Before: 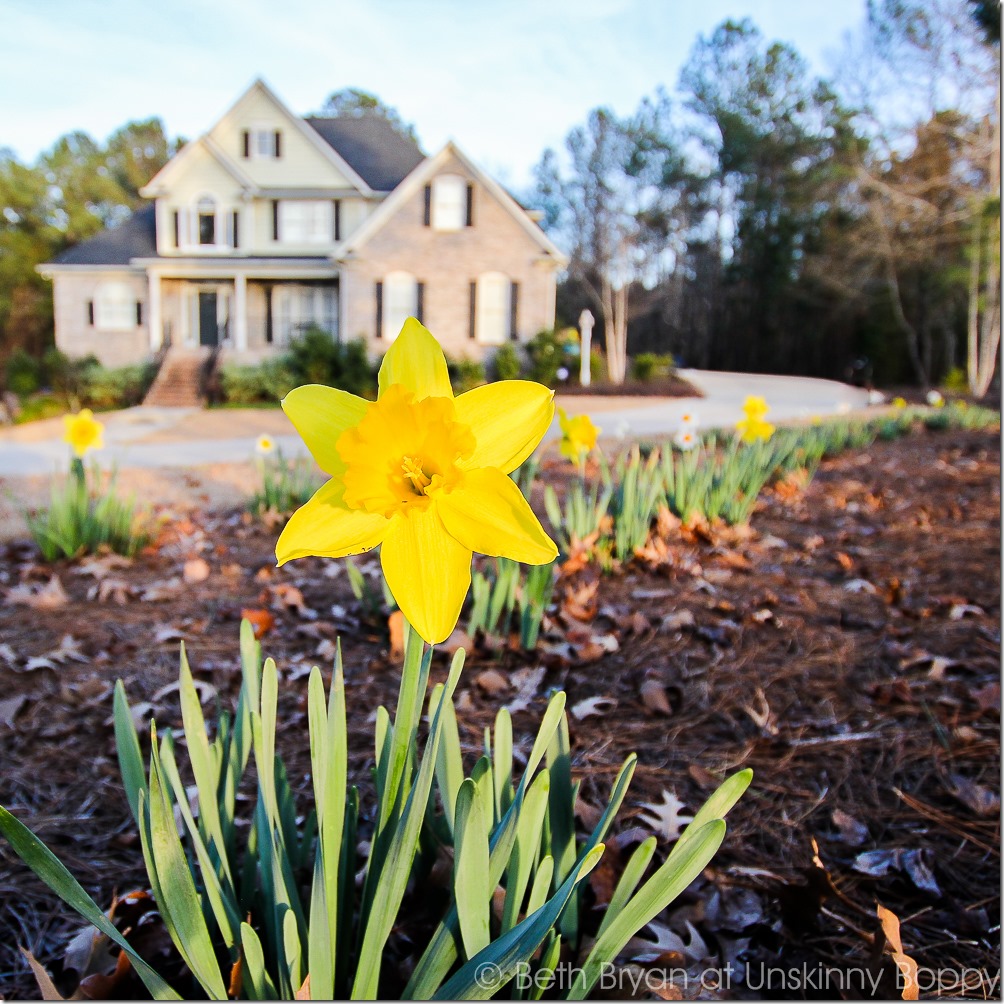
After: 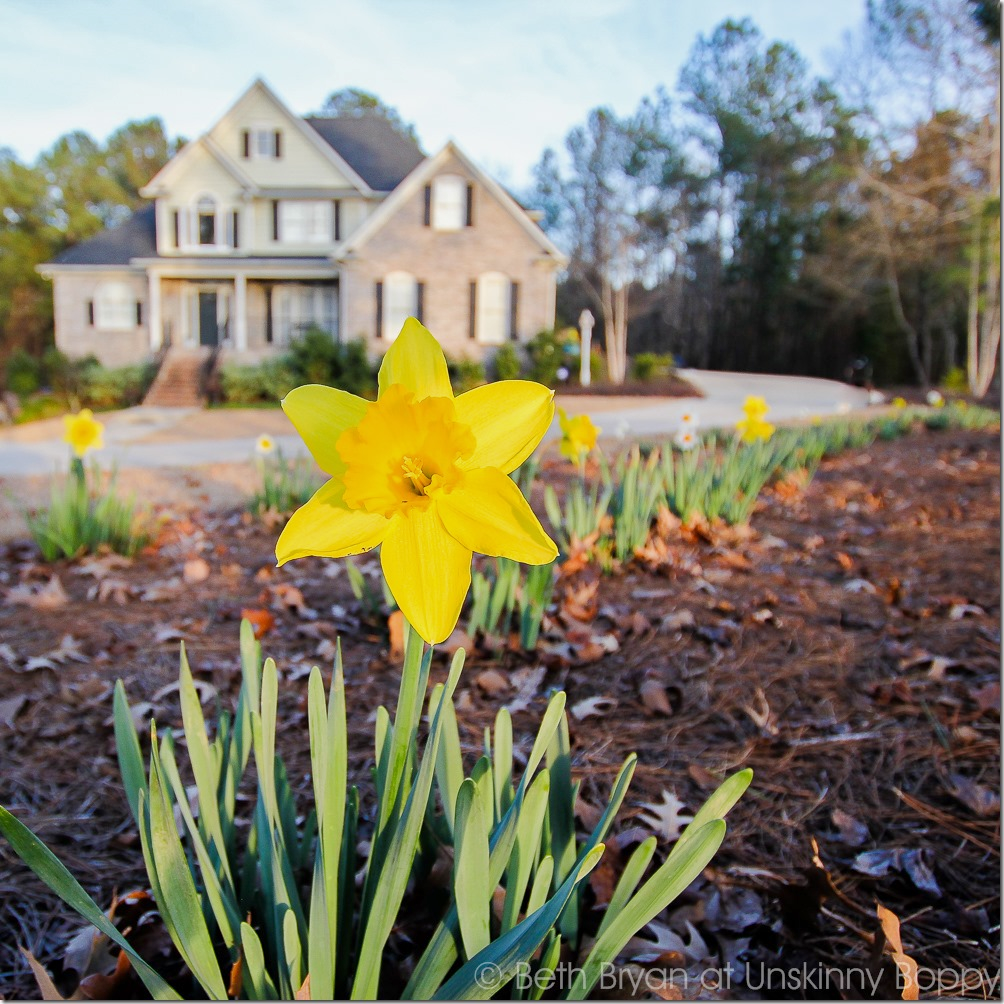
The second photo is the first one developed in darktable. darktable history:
exposure: exposure 0.203 EV, compensate highlight preservation false
tone equalizer: -8 EV 0.24 EV, -7 EV 0.382 EV, -6 EV 0.426 EV, -5 EV 0.21 EV, -3 EV -0.27 EV, -2 EV -0.387 EV, -1 EV -0.415 EV, +0 EV -0.238 EV, edges refinement/feathering 500, mask exposure compensation -1.57 EV, preserve details no
